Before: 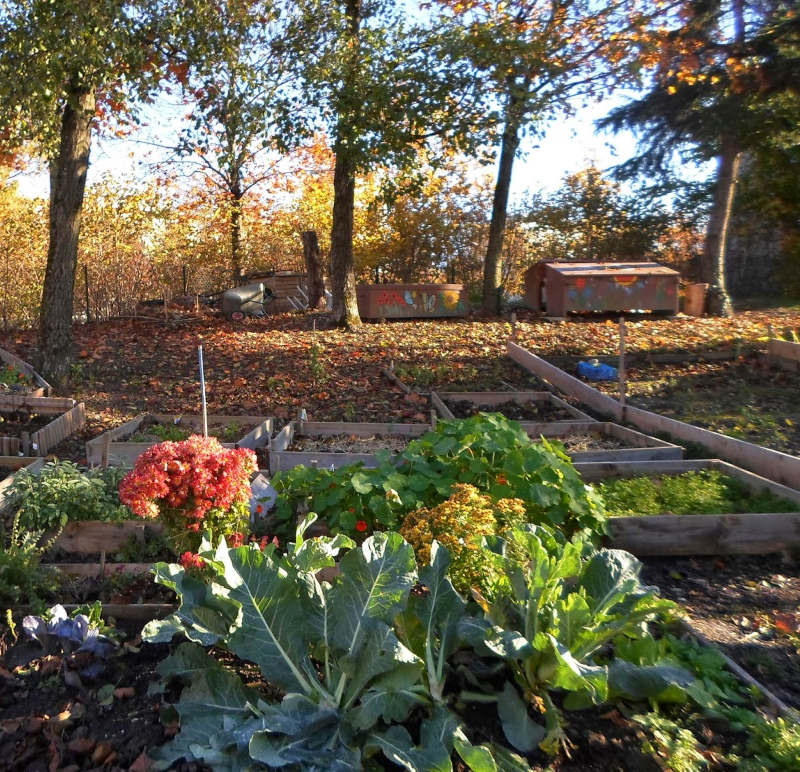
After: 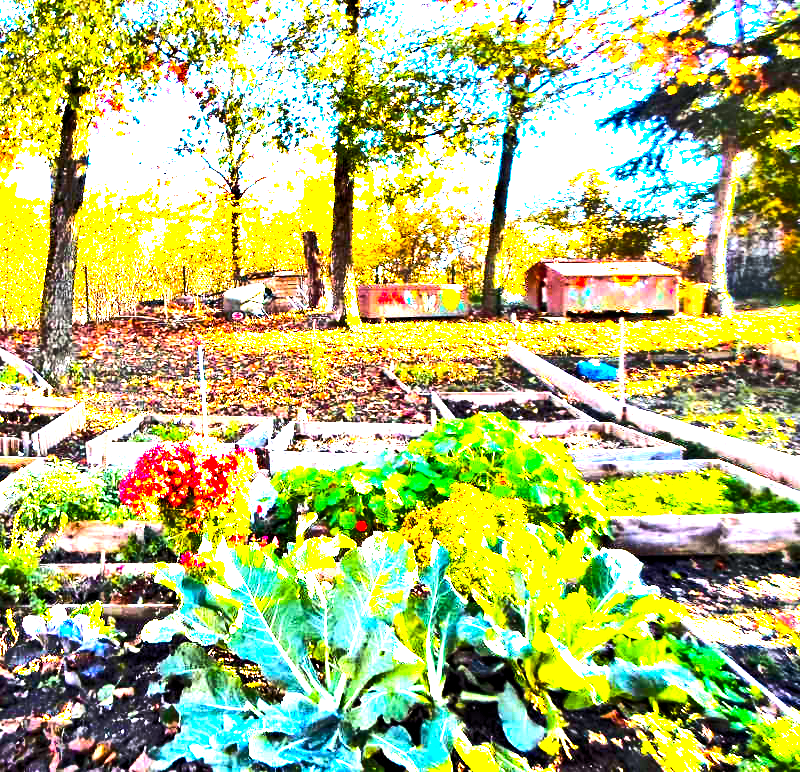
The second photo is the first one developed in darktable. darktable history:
tone equalizer: smoothing diameter 24.93%, edges refinement/feathering 9.54, preserve details guided filter
color balance rgb: linear chroma grading › global chroma 25.432%, perceptual saturation grading › global saturation 30.857%, perceptual brilliance grading › highlights 1.54%, perceptual brilliance grading › mid-tones -49.276%, perceptual brilliance grading › shadows -50.219%, global vibrance 24.582%
contrast equalizer: octaves 7, y [[0.6 ×6], [0.55 ×6], [0 ×6], [0 ×6], [0 ×6]]
exposure: black level correction 0, exposure 3.939 EV, compensate exposure bias true, compensate highlight preservation false
